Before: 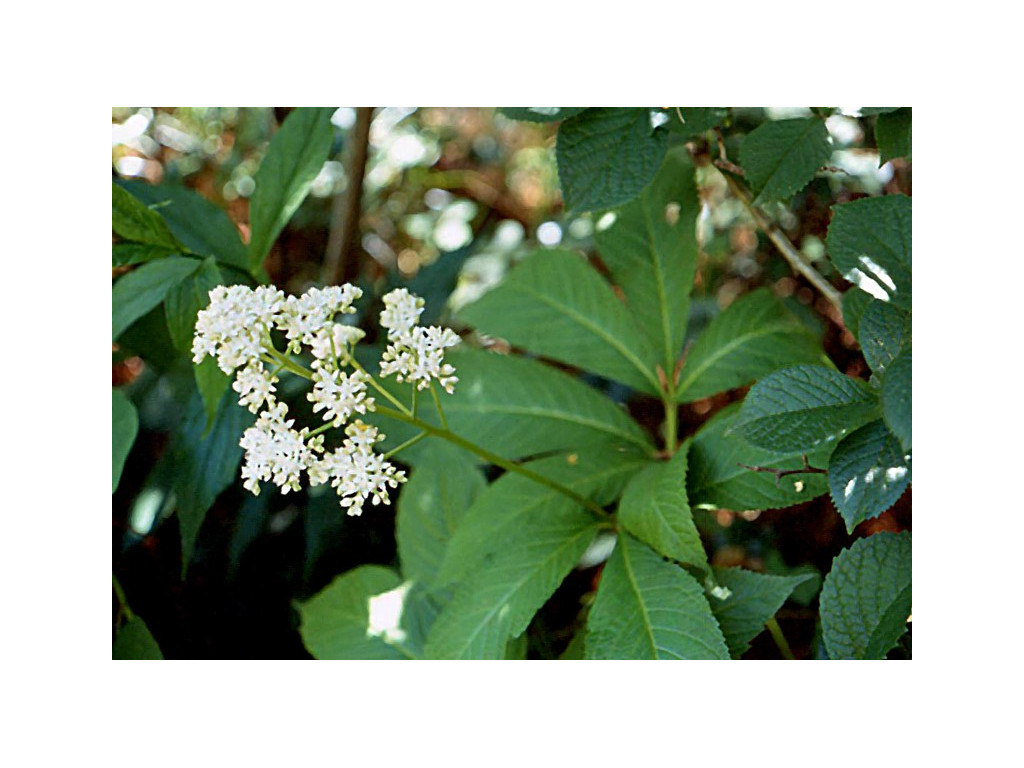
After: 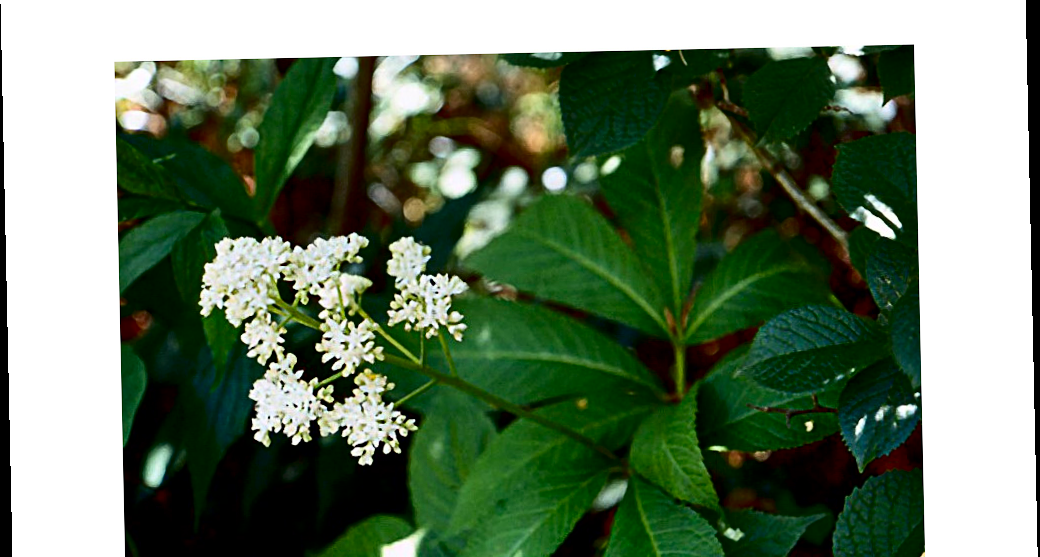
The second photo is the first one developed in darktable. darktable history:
crop and rotate: top 8.293%, bottom 20.996%
rotate and perspective: rotation -1.24°, automatic cropping off
contrast brightness saturation: contrast 0.24, brightness -0.24, saturation 0.14
